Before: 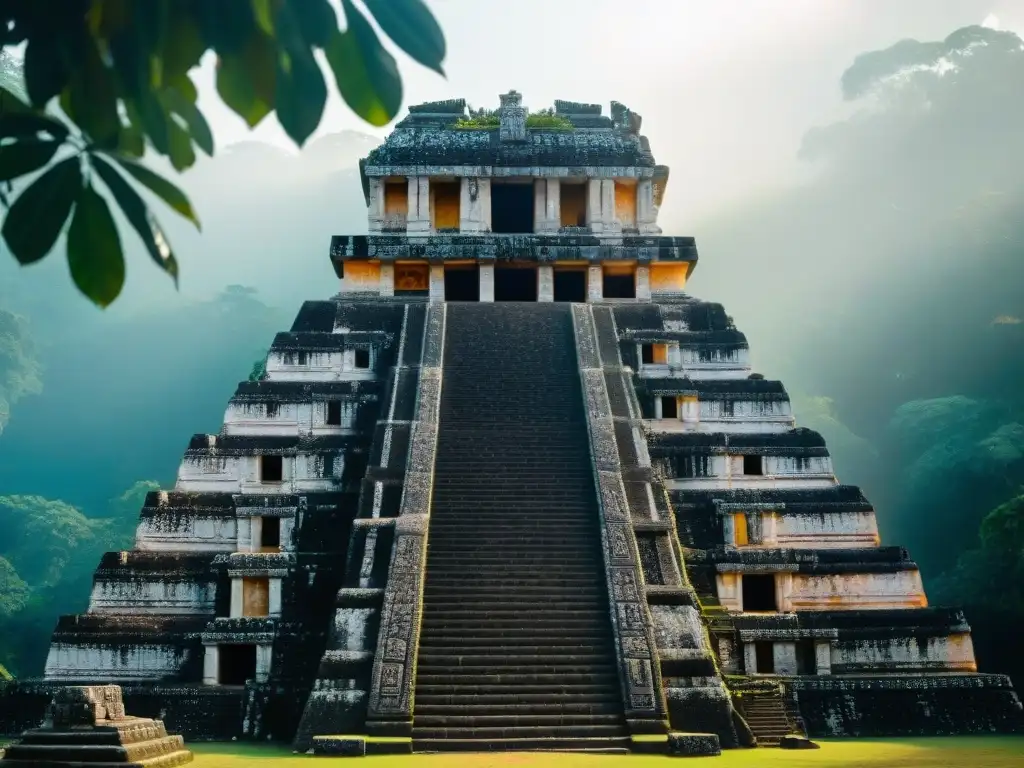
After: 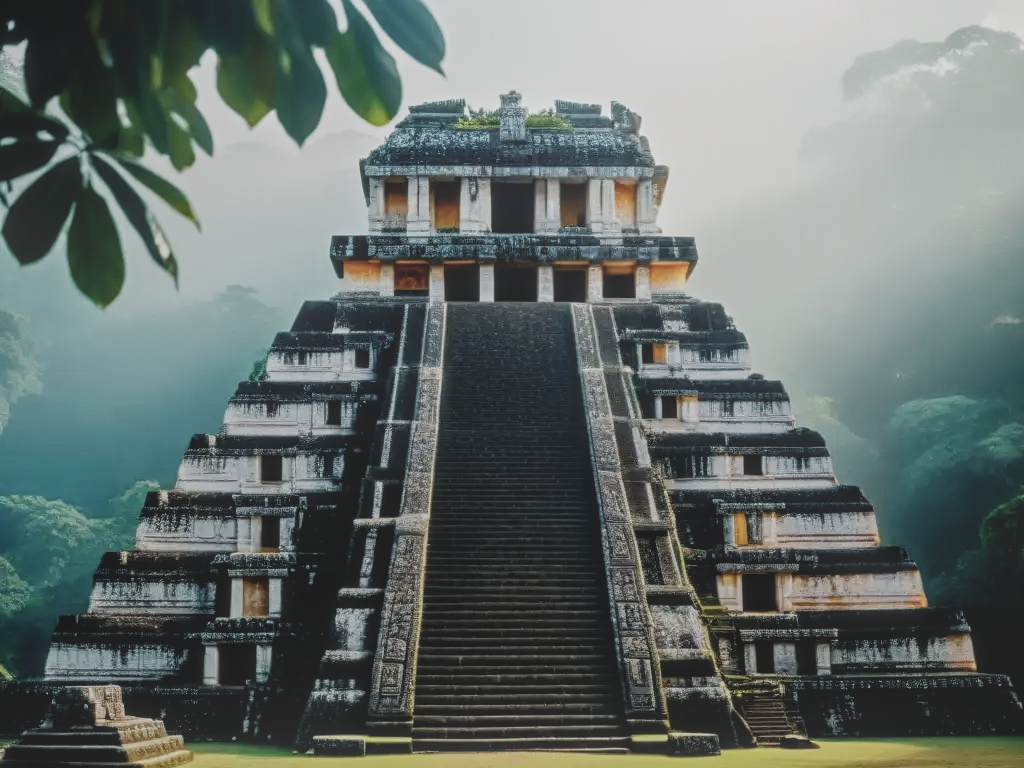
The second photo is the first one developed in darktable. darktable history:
sigmoid: skew -0.2, preserve hue 0%, red attenuation 0.1, red rotation 0.035, green attenuation 0.1, green rotation -0.017, blue attenuation 0.15, blue rotation -0.052, base primaries Rec2020
contrast brightness saturation: contrast 0.1, saturation -0.36
local contrast: highlights 73%, shadows 15%, midtone range 0.197
